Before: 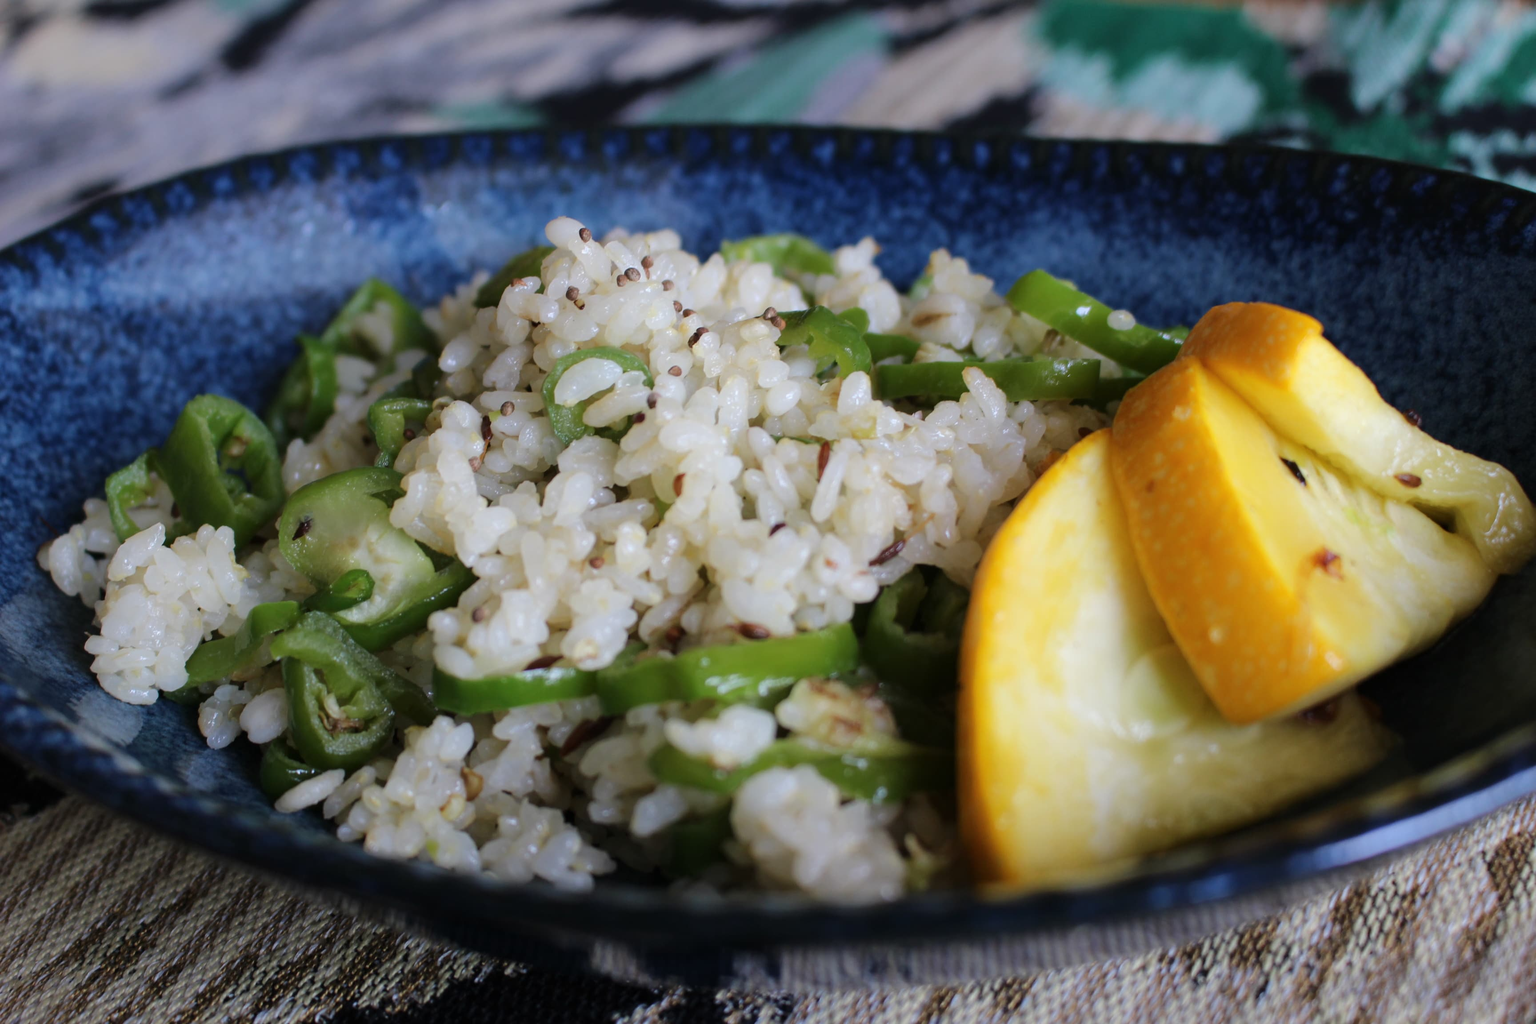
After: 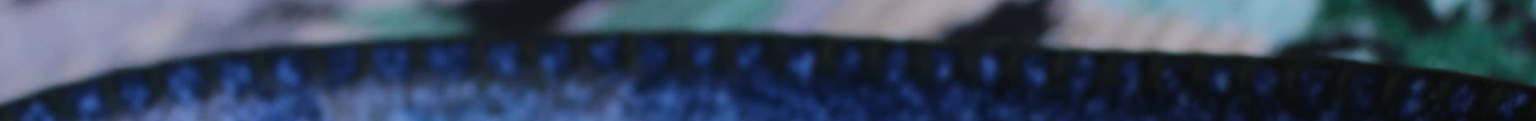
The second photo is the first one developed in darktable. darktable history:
tone equalizer: -7 EV 0.13 EV, smoothing diameter 25%, edges refinement/feathering 10, preserve details guided filter
crop and rotate: left 9.644%, top 9.491%, right 6.021%, bottom 80.509%
base curve: curves: ch0 [(0, 0) (0.262, 0.32) (0.722, 0.705) (1, 1)]
